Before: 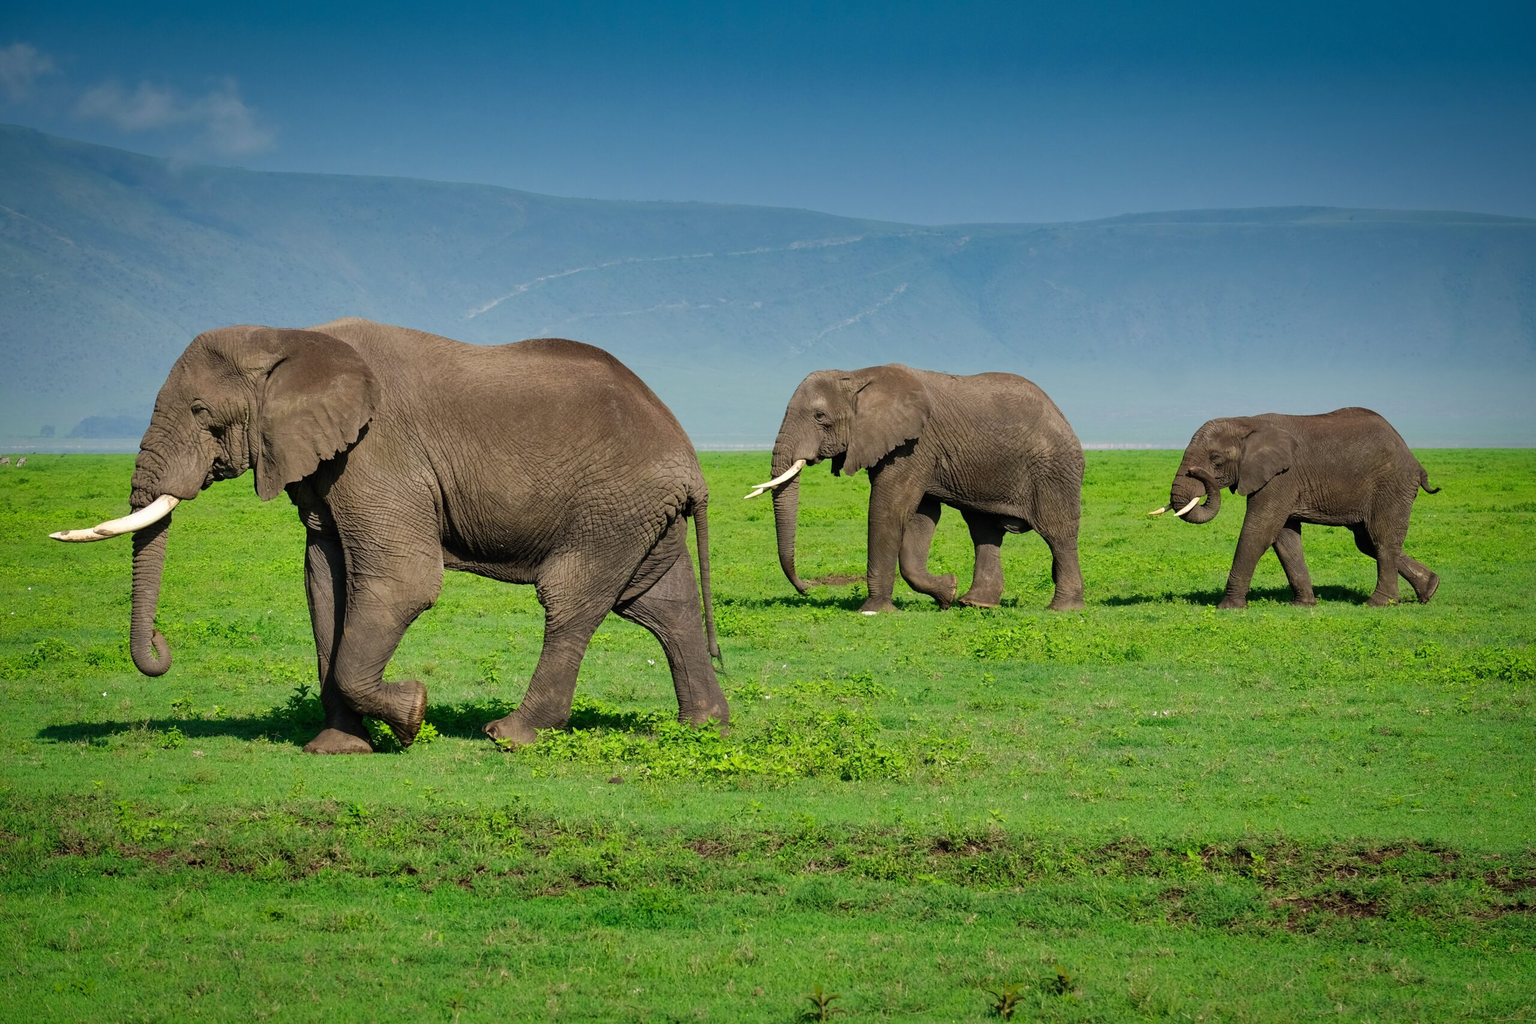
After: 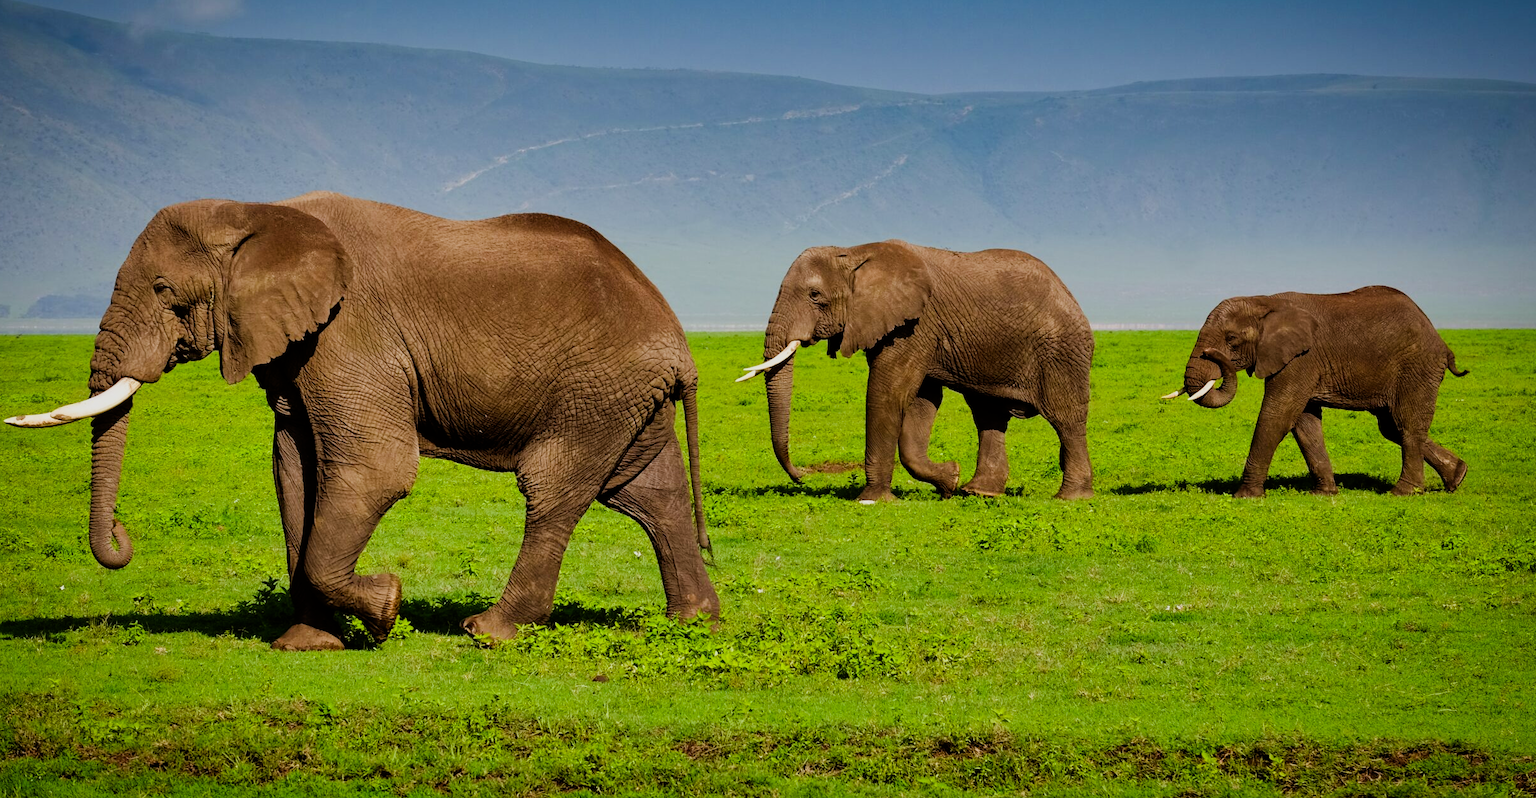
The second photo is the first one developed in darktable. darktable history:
crop and rotate: left 2.991%, top 13.302%, right 1.981%, bottom 12.636%
rgb levels: mode RGB, independent channels, levels [[0, 0.5, 1], [0, 0.521, 1], [0, 0.536, 1]]
sigmoid: contrast 1.54, target black 0
